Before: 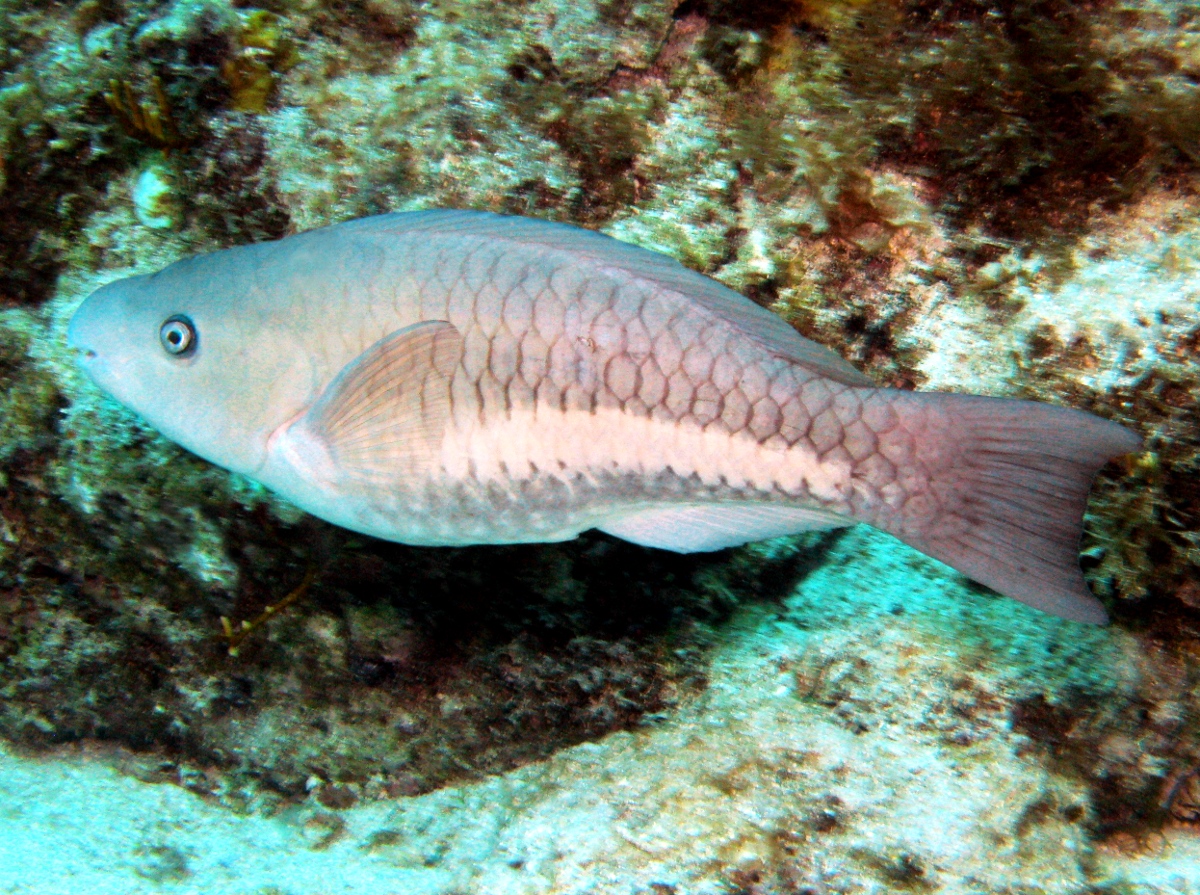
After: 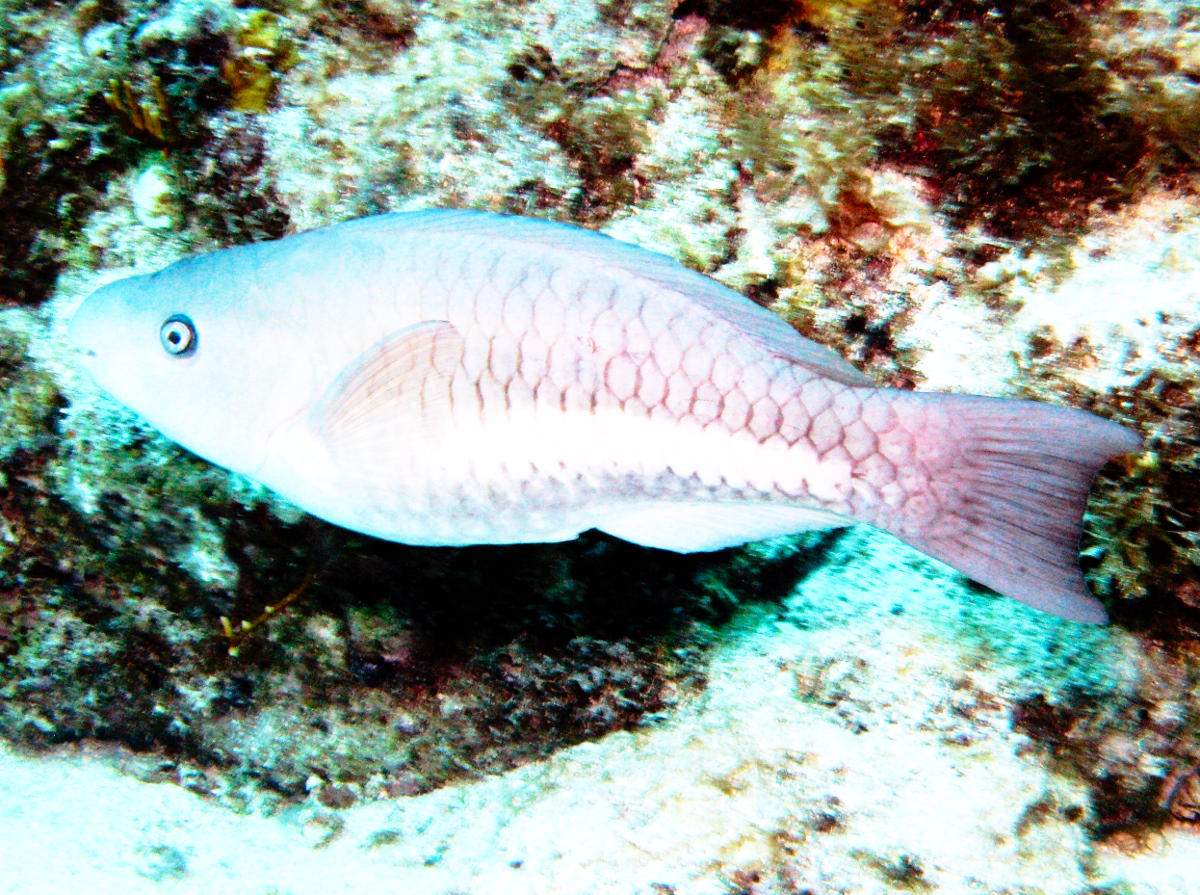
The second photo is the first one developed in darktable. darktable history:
color calibration: illuminant custom, x 0.372, y 0.384, temperature 4280.49 K
base curve: curves: ch0 [(0, 0) (0.012, 0.01) (0.073, 0.168) (0.31, 0.711) (0.645, 0.957) (1, 1)], preserve colors none
